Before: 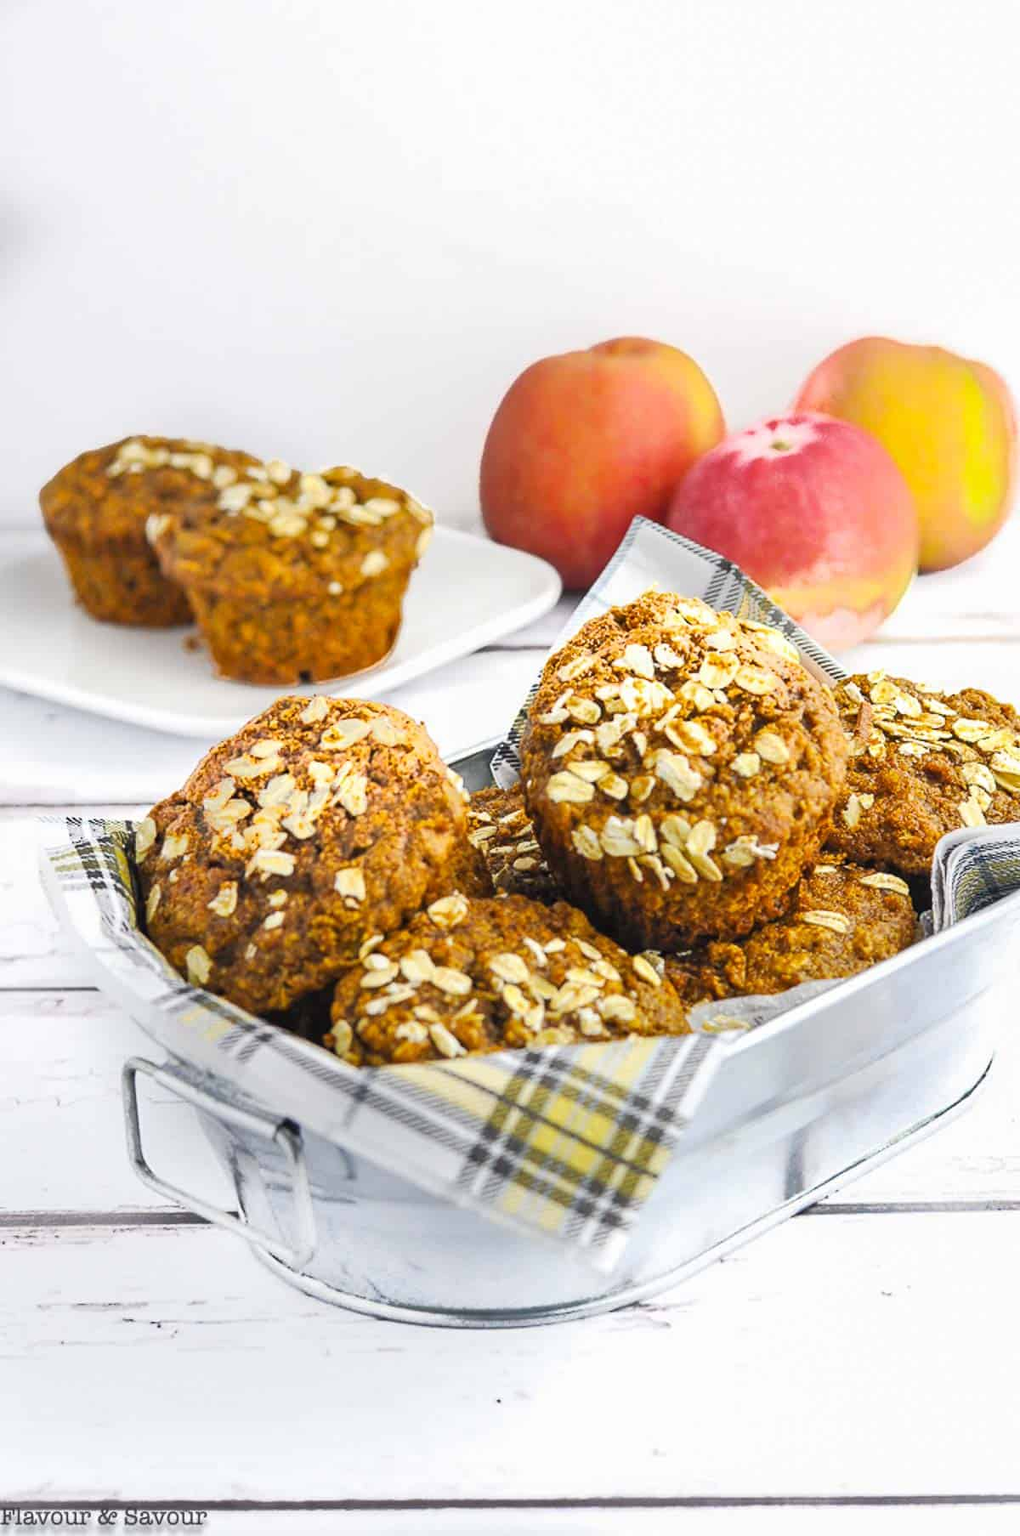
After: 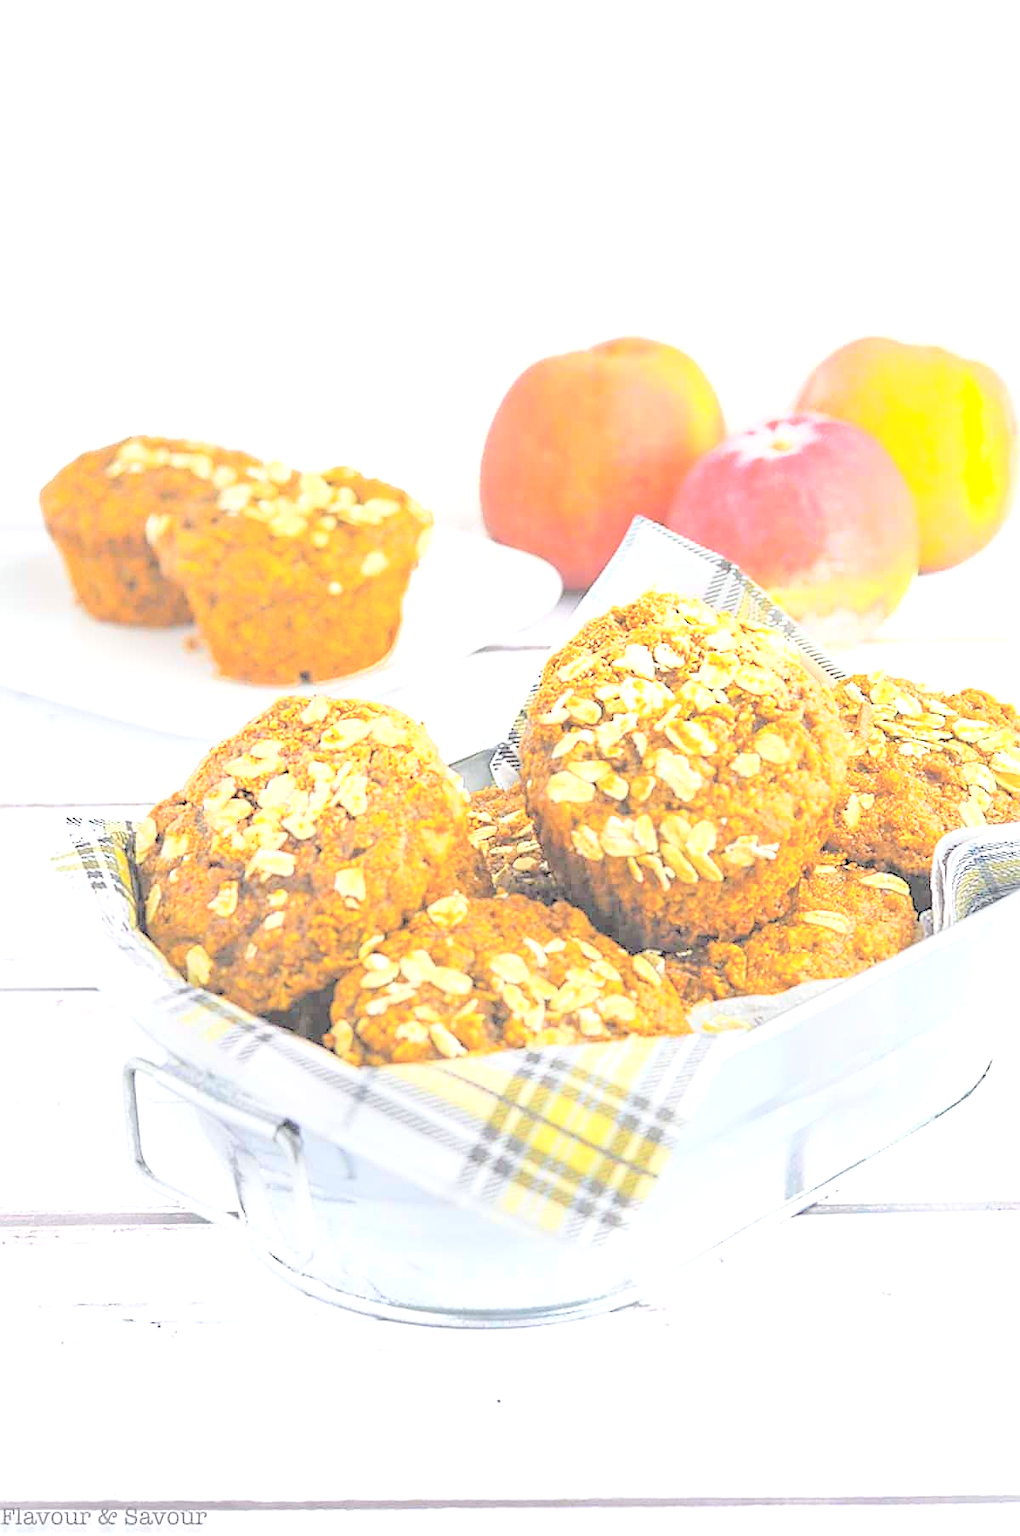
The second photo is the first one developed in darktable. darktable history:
color correction: highlights a* -0.275, highlights b* -0.129
exposure: exposure 0.603 EV, compensate exposure bias true, compensate highlight preservation false
contrast brightness saturation: brightness 0.988
sharpen: on, module defaults
